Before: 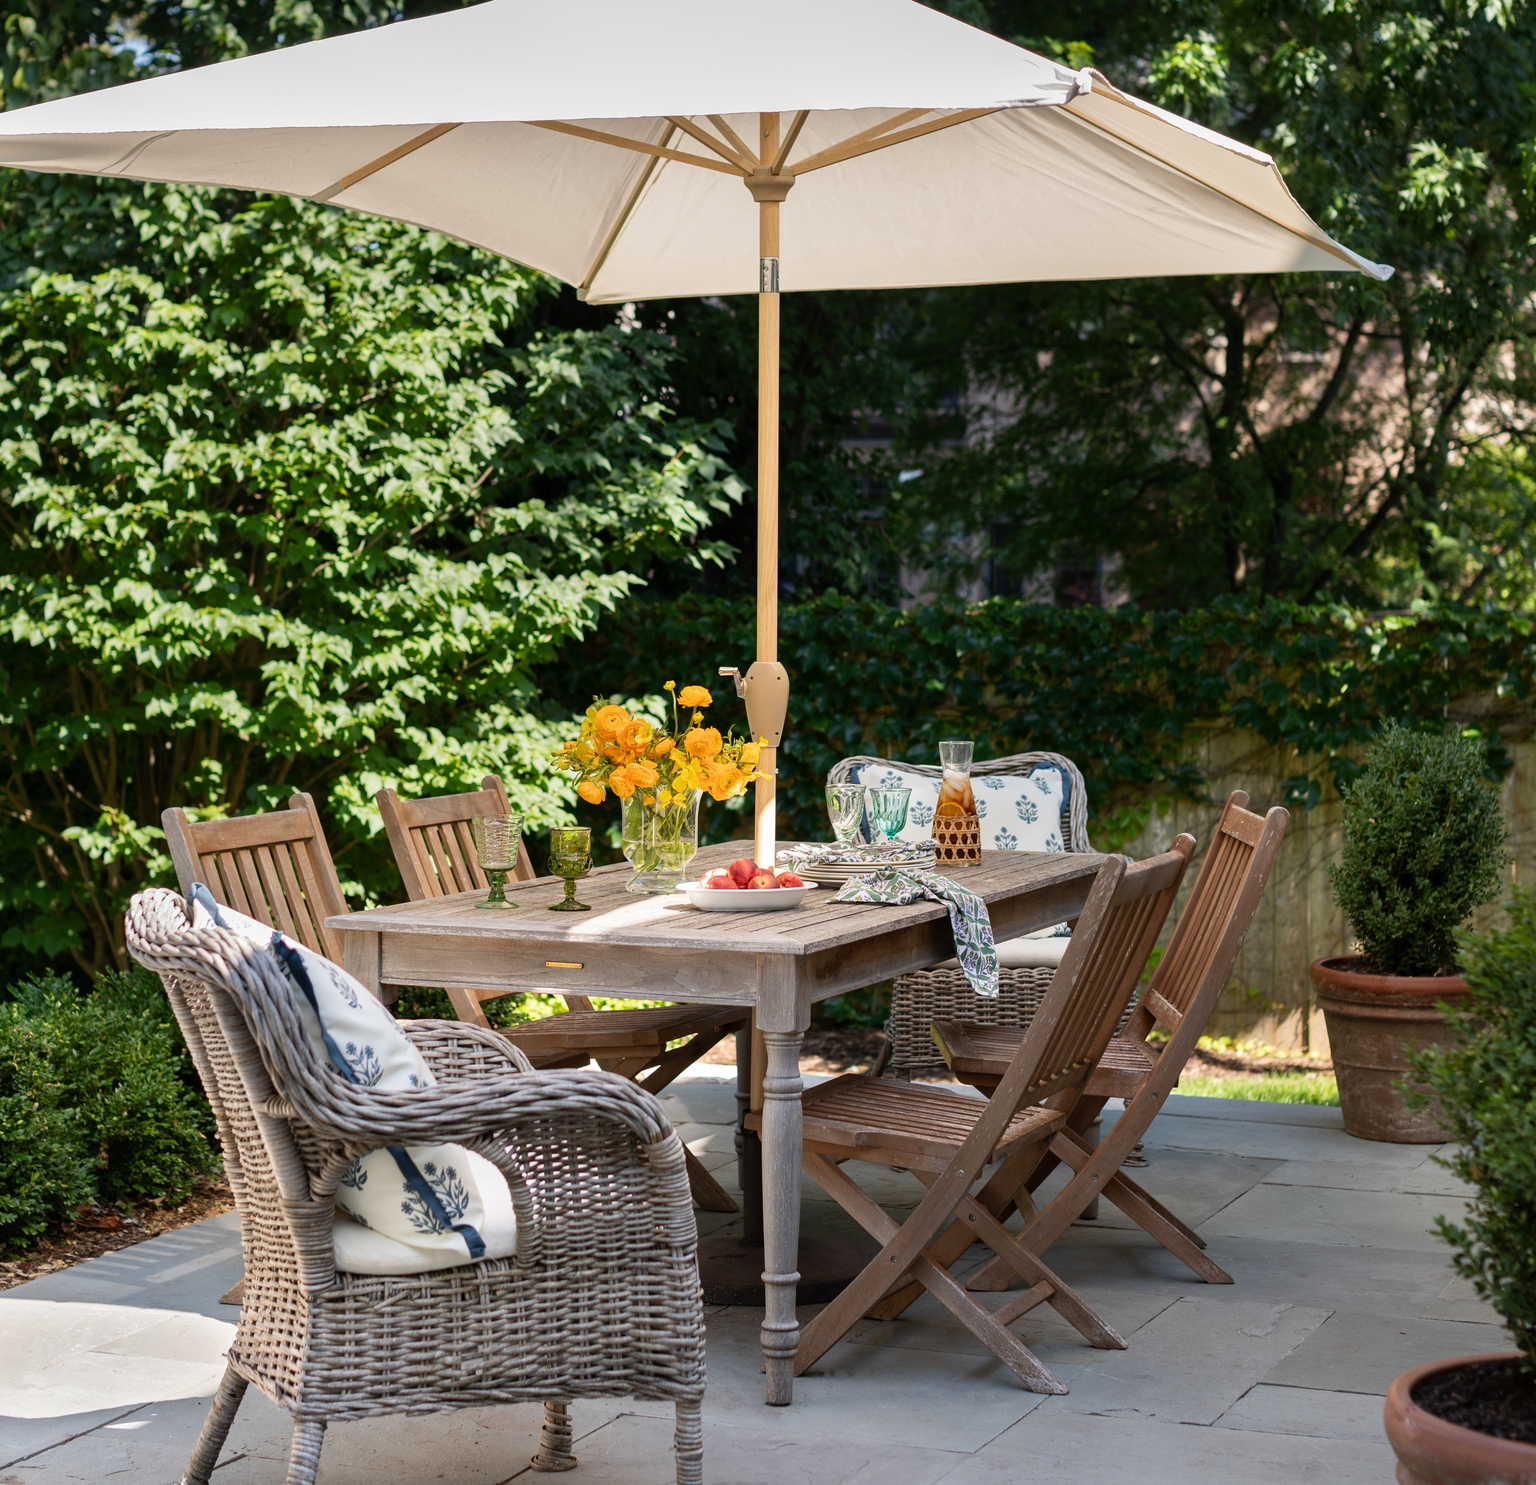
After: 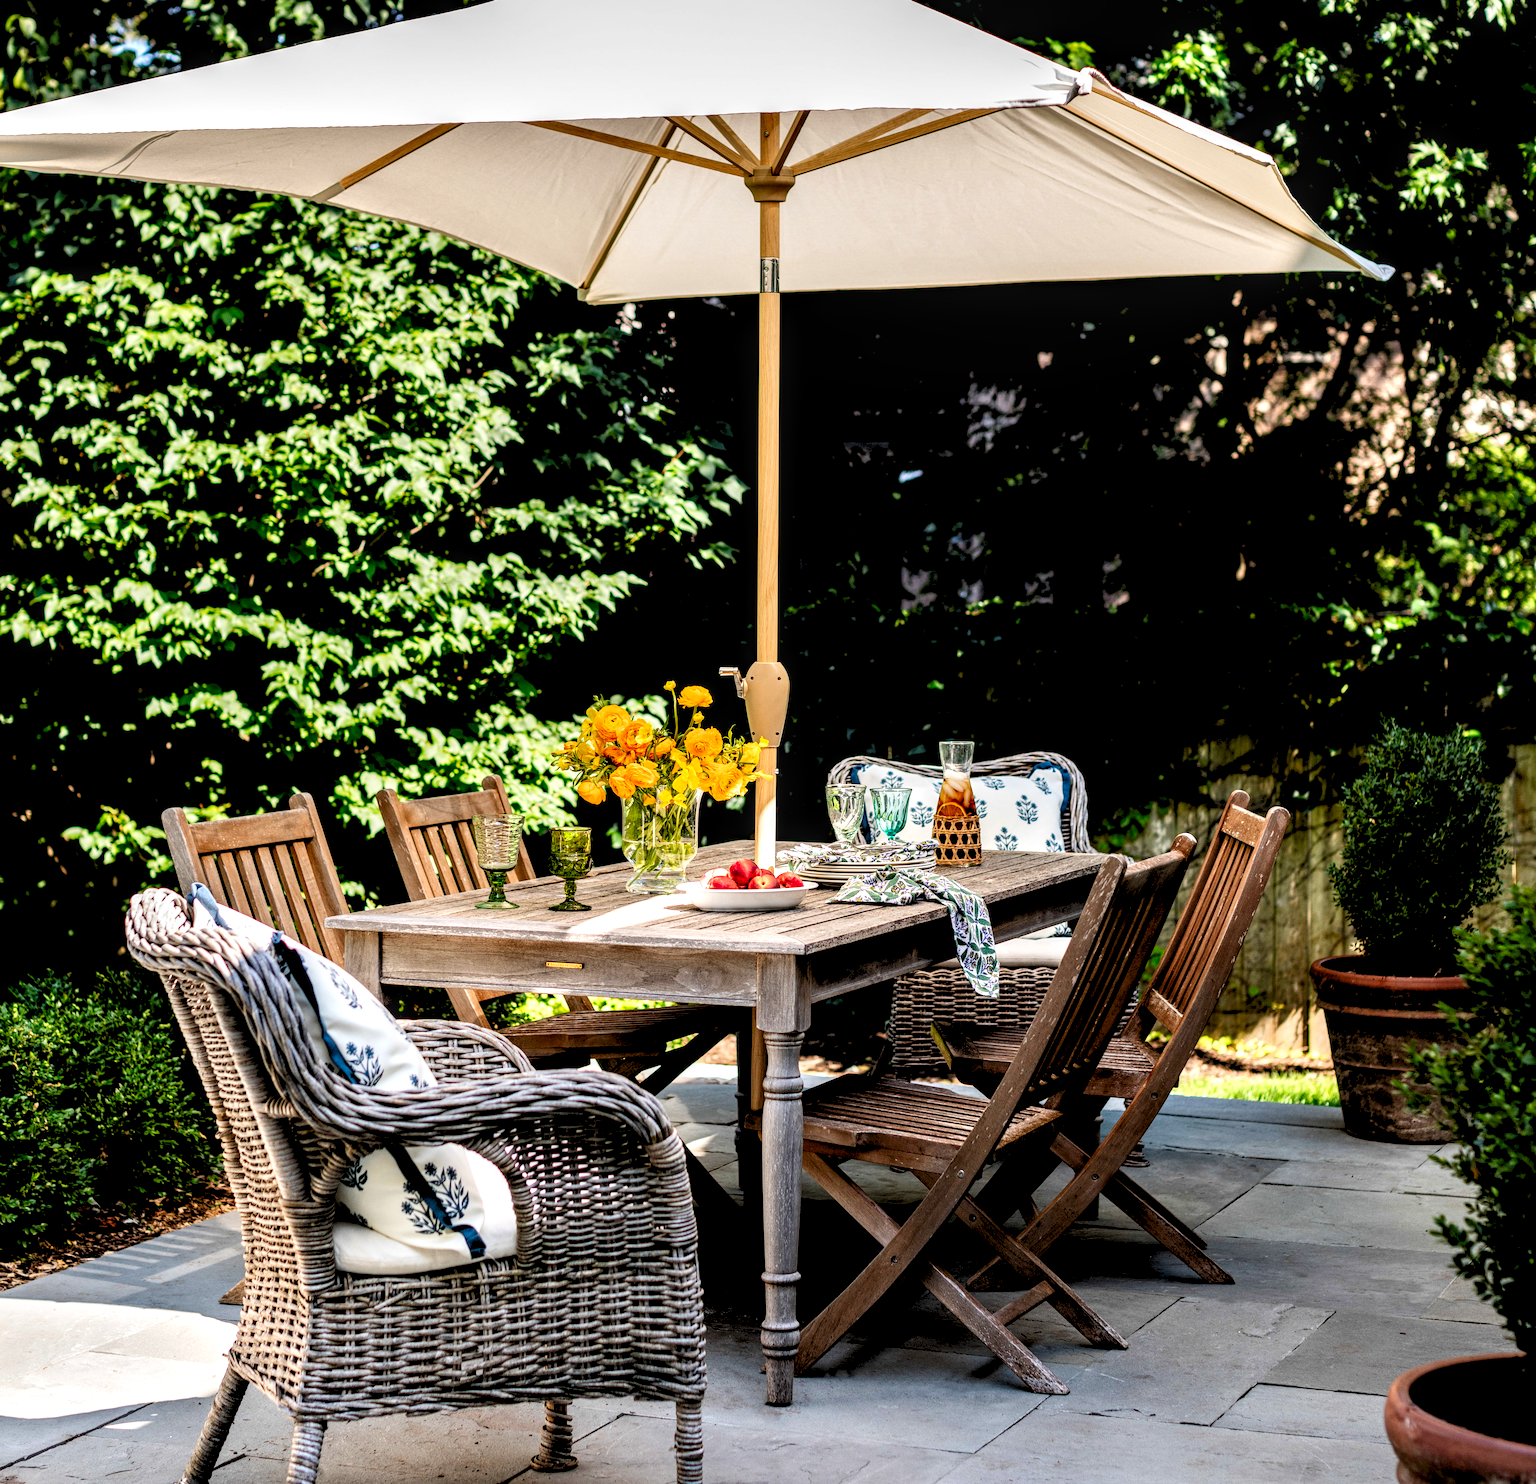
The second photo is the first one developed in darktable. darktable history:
local contrast: highlights 60%, shadows 59%, detail 160%
levels: levels [0.093, 0.434, 0.988]
contrast brightness saturation: contrast 0.189, brightness -0.238, saturation 0.117
tone equalizer: edges refinement/feathering 500, mask exposure compensation -1.57 EV, preserve details no
